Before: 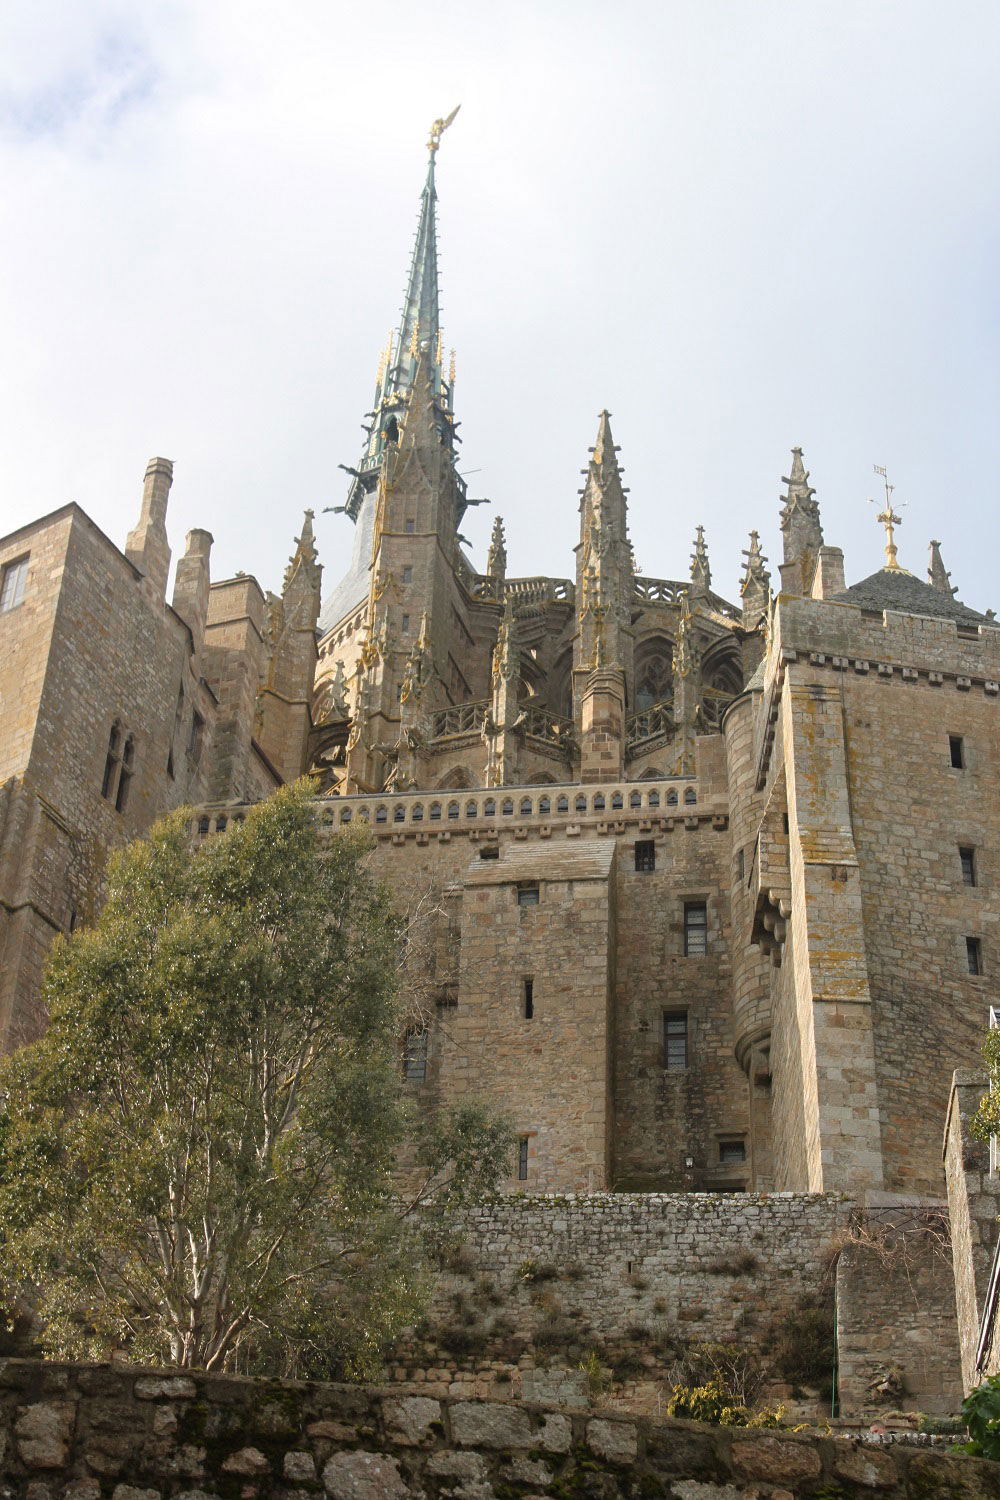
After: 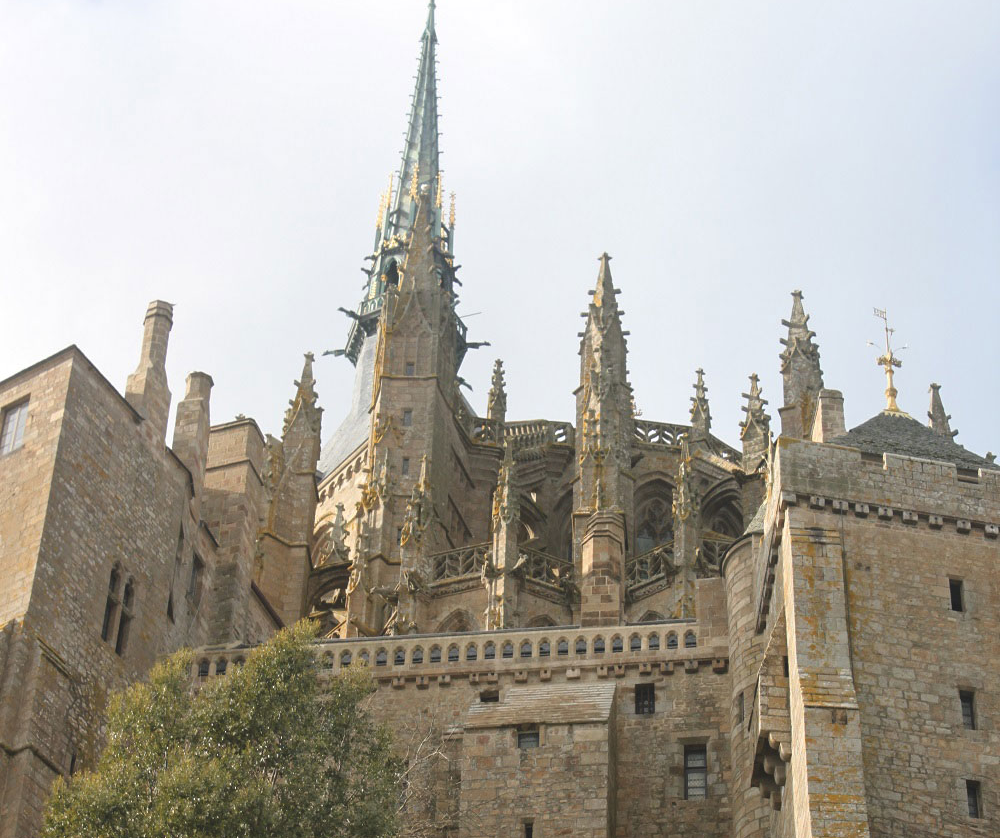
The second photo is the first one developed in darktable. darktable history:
color balance rgb: shadows lift › chroma 0.762%, shadows lift › hue 114.11°, global offset › luminance 0.701%, perceptual saturation grading › global saturation 0.117%
crop and rotate: top 10.479%, bottom 33.65%
